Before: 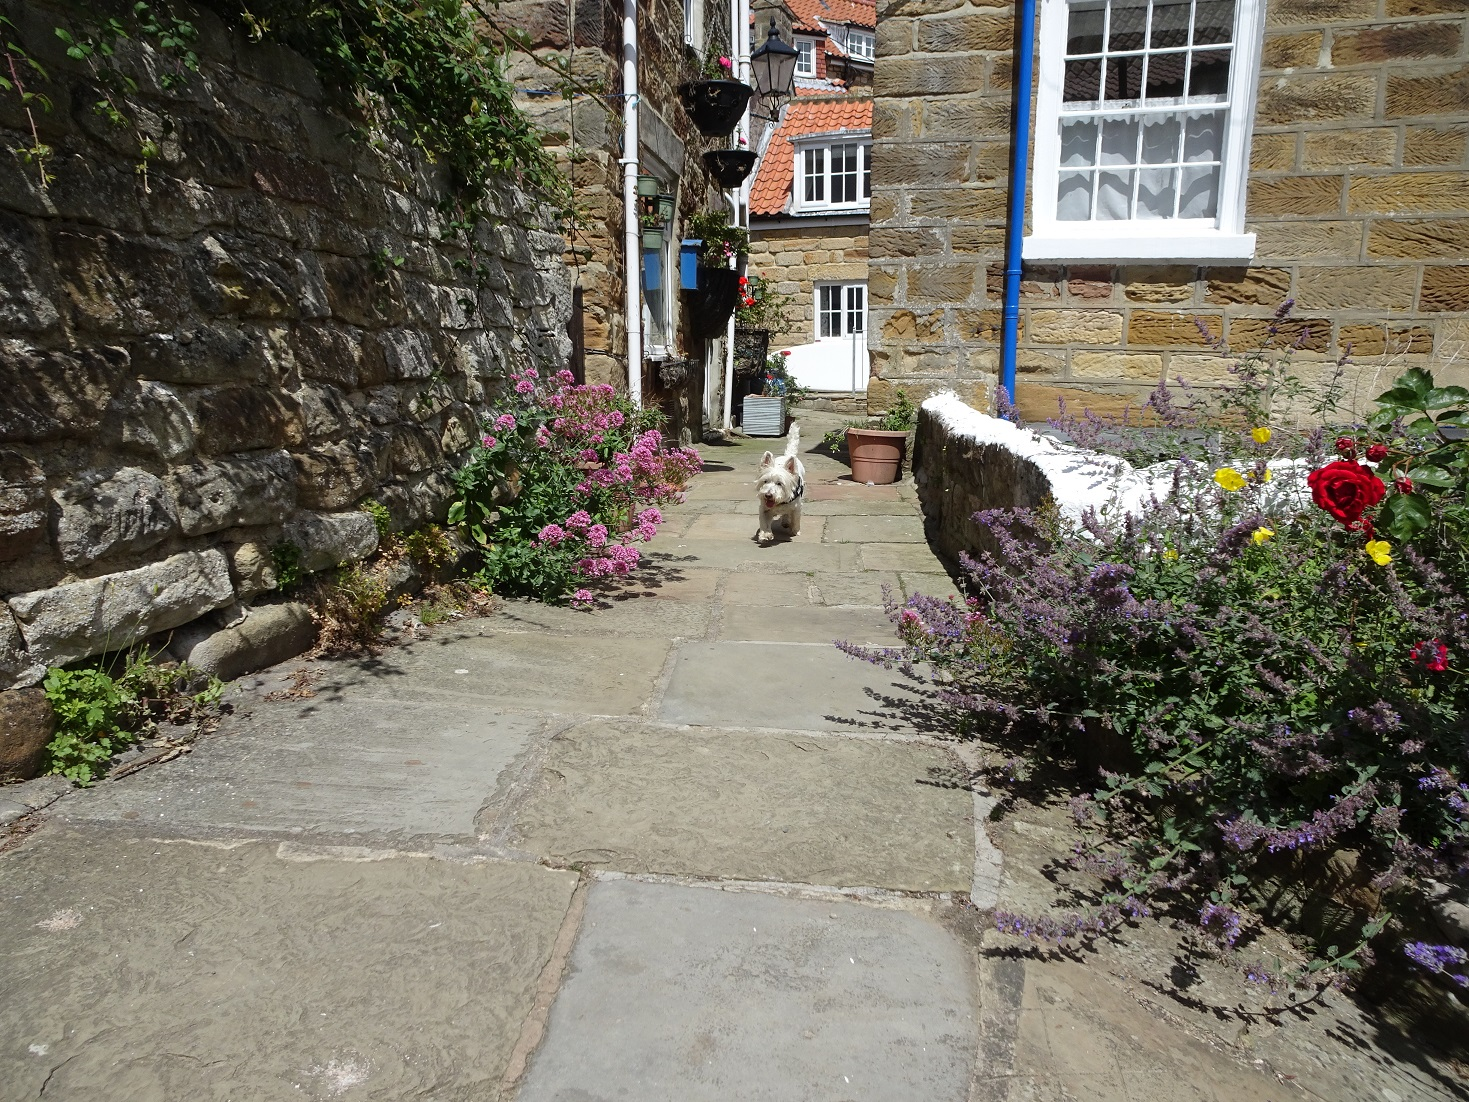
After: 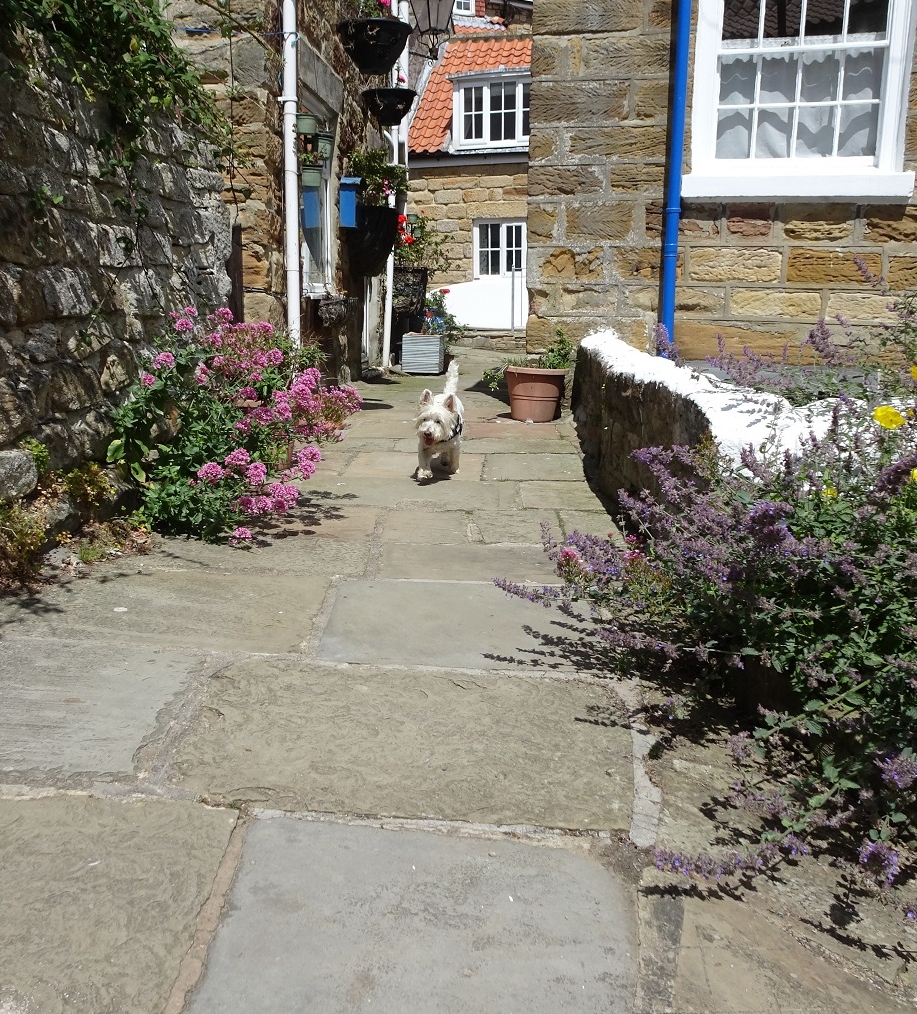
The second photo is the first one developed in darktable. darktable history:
crop and rotate: left 23.257%, top 5.641%, right 14.285%, bottom 2.266%
